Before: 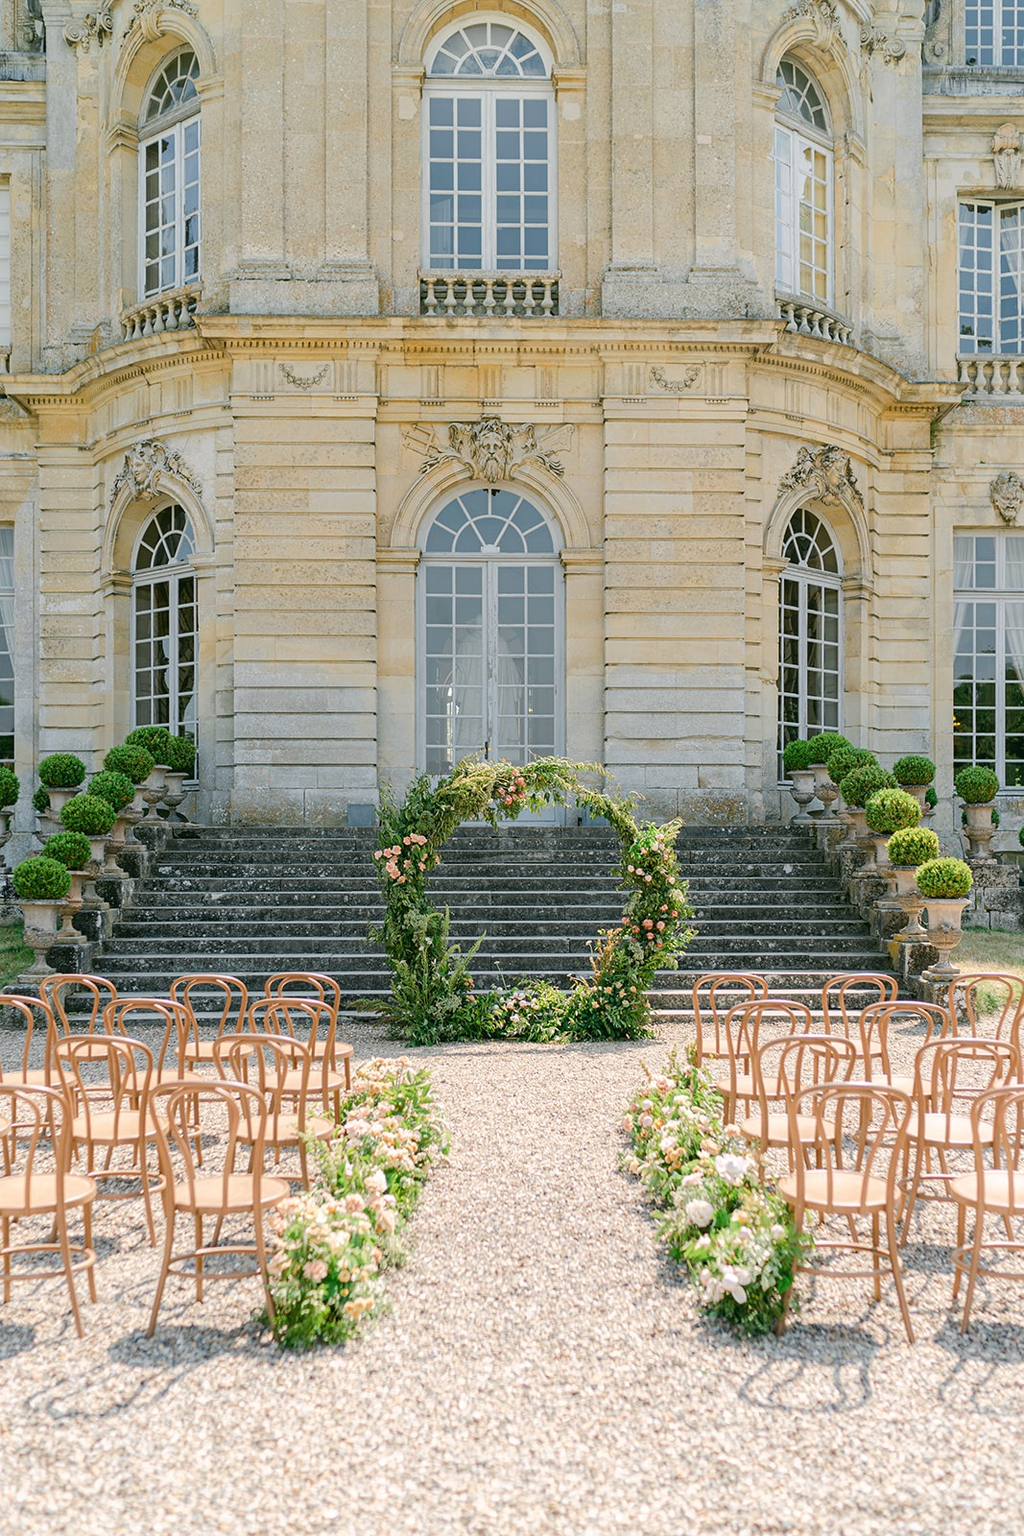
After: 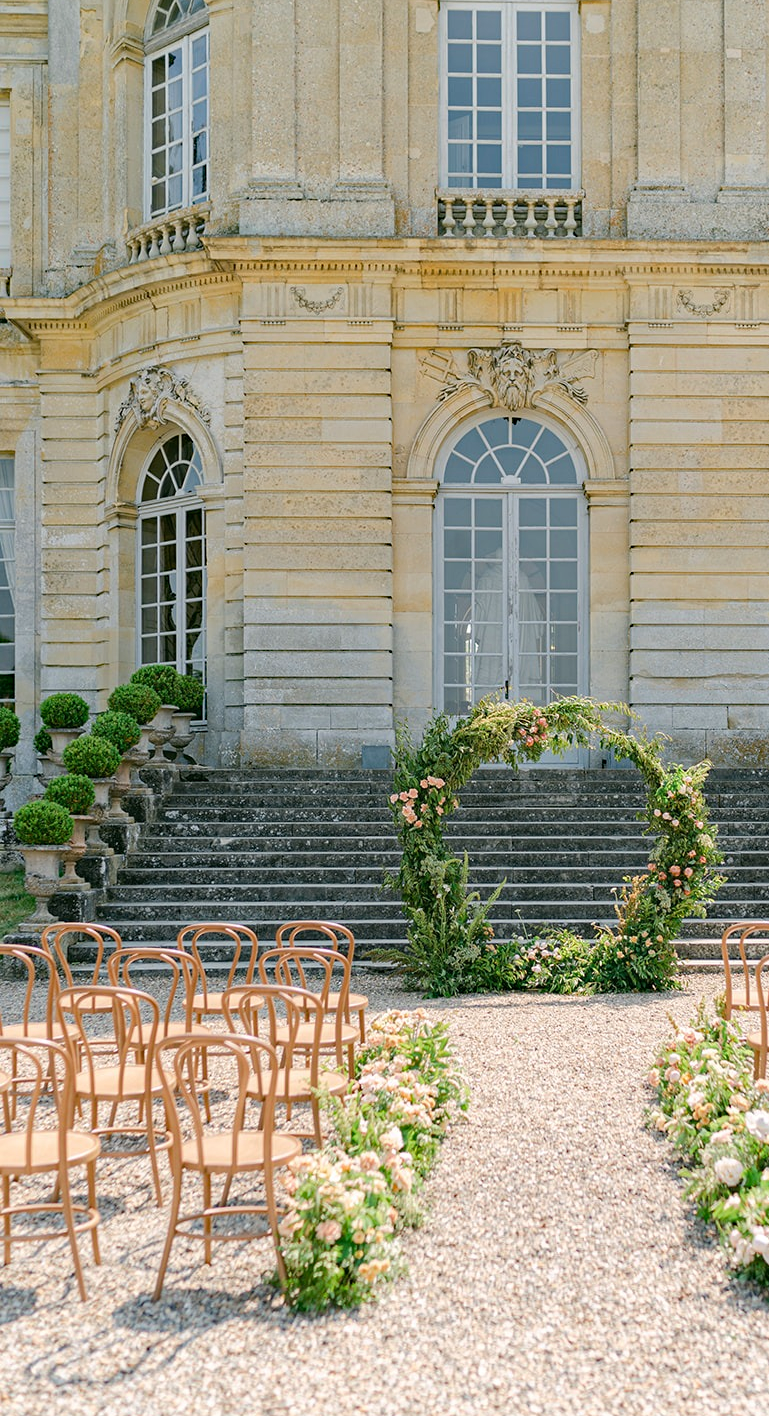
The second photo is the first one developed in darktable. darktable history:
crop: top 5.763%, right 27.861%, bottom 5.737%
haze removal: compatibility mode true, adaptive false
